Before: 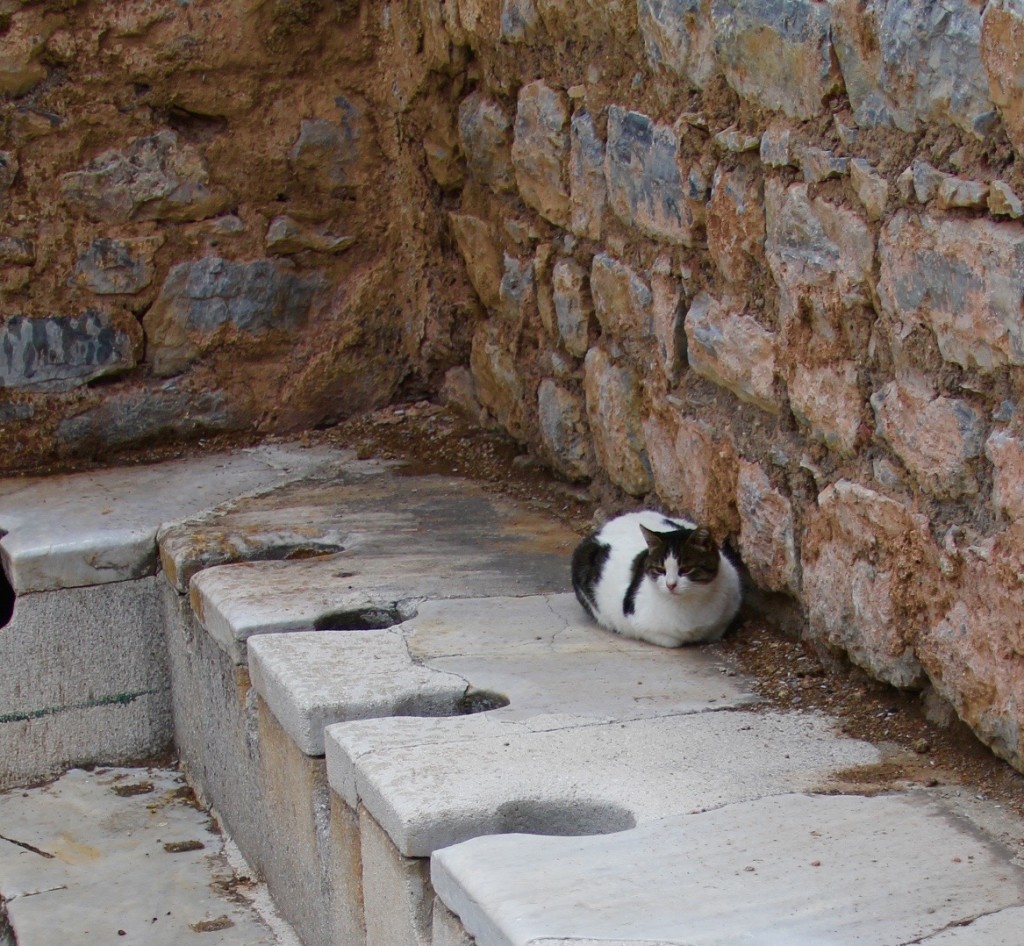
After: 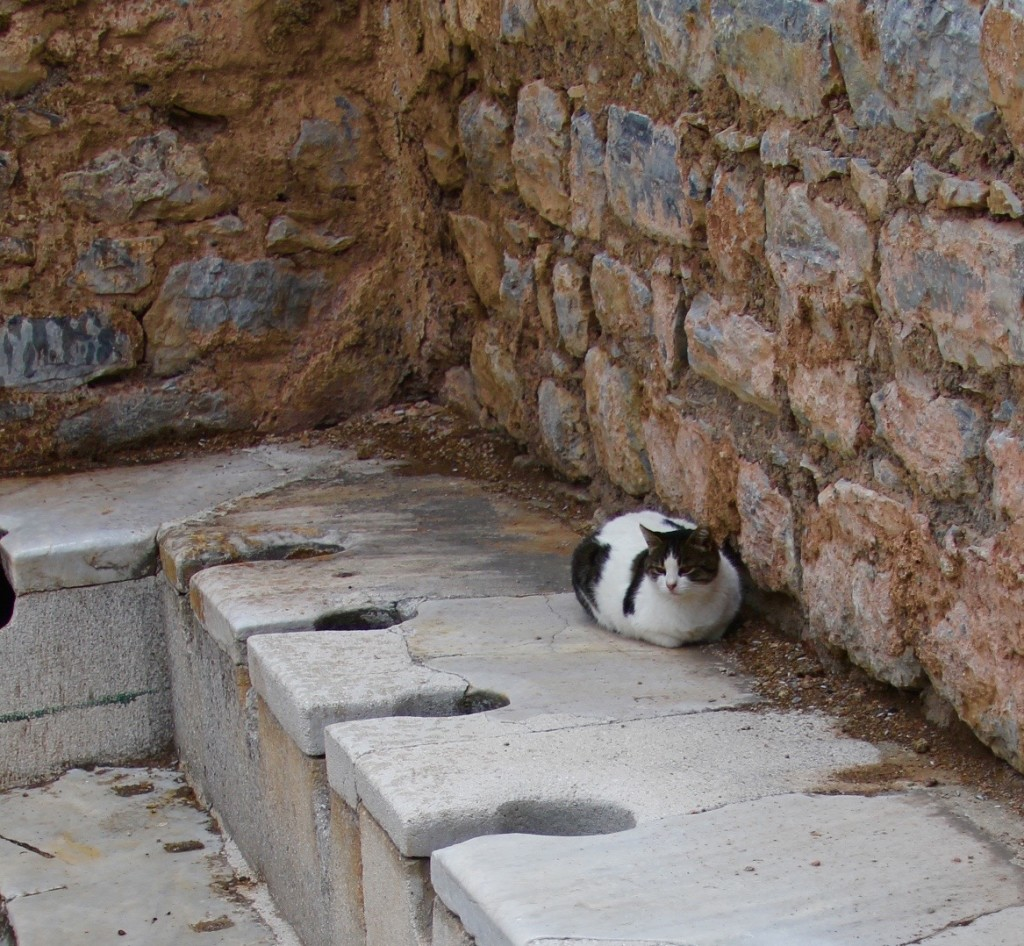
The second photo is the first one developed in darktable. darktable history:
shadows and highlights: shadows 29.6, highlights -30.4, low approximation 0.01, soften with gaussian
